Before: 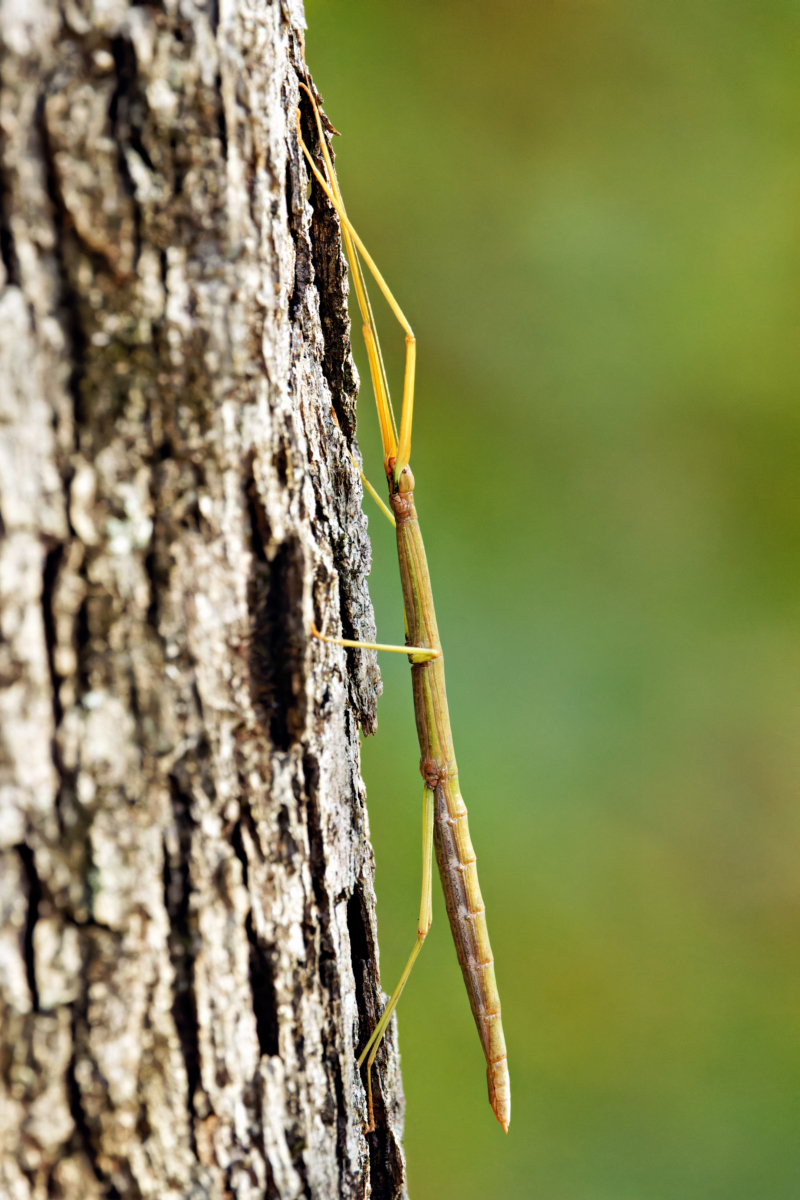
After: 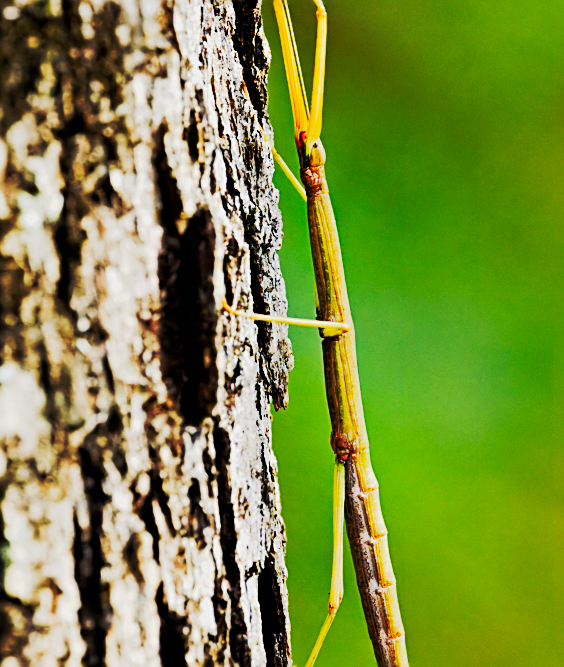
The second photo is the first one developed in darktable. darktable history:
sharpen: on, module defaults
filmic rgb: black relative exposure -9.51 EV, white relative exposure 3.05 EV, hardness 6.13
crop: left 11.138%, top 27.235%, right 18.241%, bottom 17.177%
tone curve: curves: ch0 [(0, 0) (0.003, 0.002) (0.011, 0.002) (0.025, 0.002) (0.044, 0.007) (0.069, 0.014) (0.1, 0.026) (0.136, 0.04) (0.177, 0.061) (0.224, 0.1) (0.277, 0.151) (0.335, 0.198) (0.399, 0.272) (0.468, 0.387) (0.543, 0.553) (0.623, 0.716) (0.709, 0.8) (0.801, 0.855) (0.898, 0.897) (1, 1)], preserve colors none
